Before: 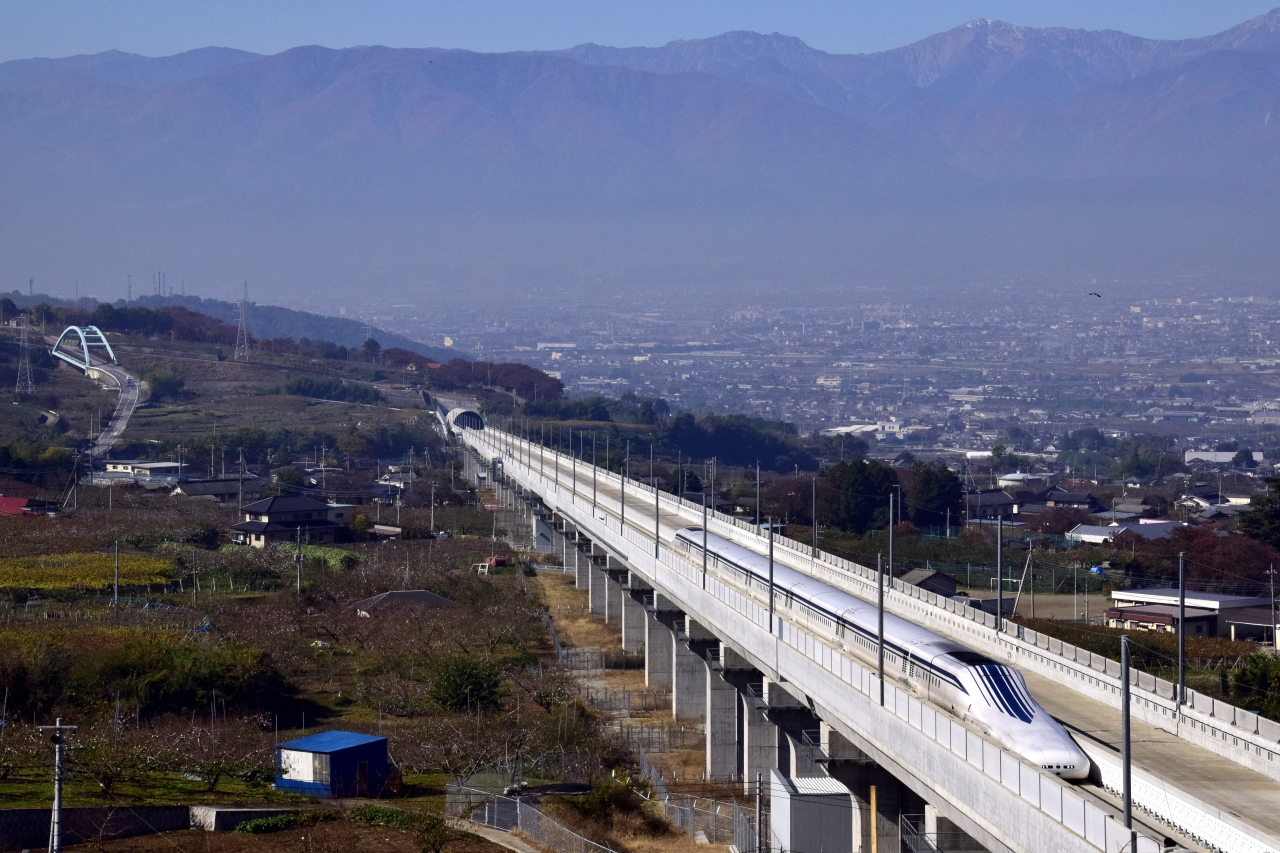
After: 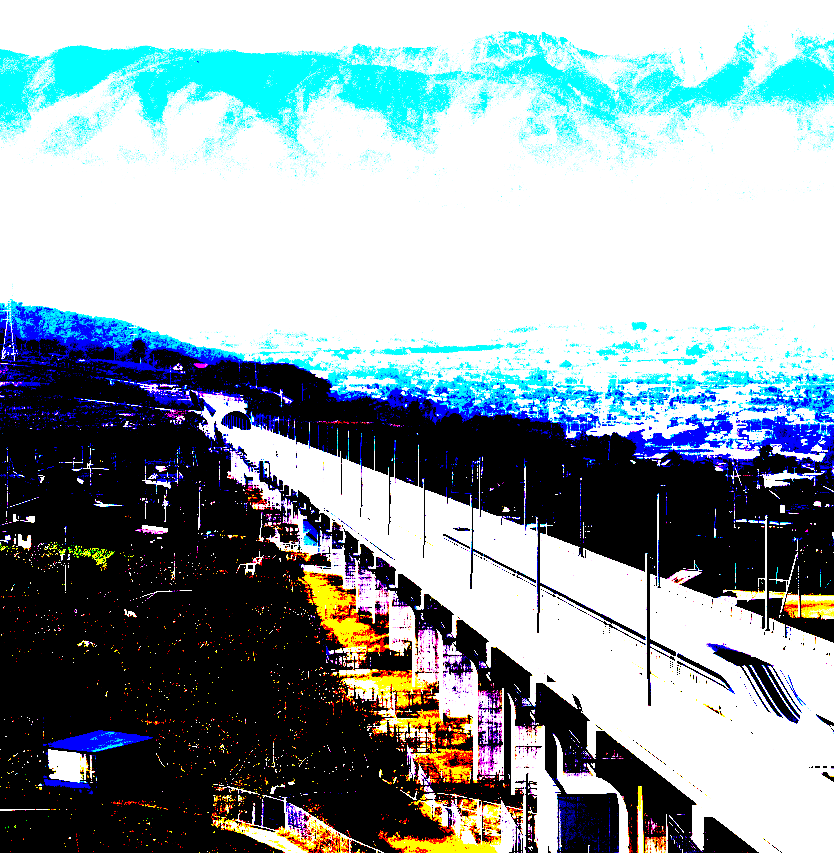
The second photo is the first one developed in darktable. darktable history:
exposure: black level correction 0.098, exposure 3.089 EV, compensate exposure bias true, compensate highlight preservation false
crop and rotate: left 18.26%, right 16.513%
color balance rgb: perceptual saturation grading › global saturation 36.6%, perceptual brilliance grading › global brilliance 9.652%, perceptual brilliance grading › shadows 15.124%, global vibrance 20%
